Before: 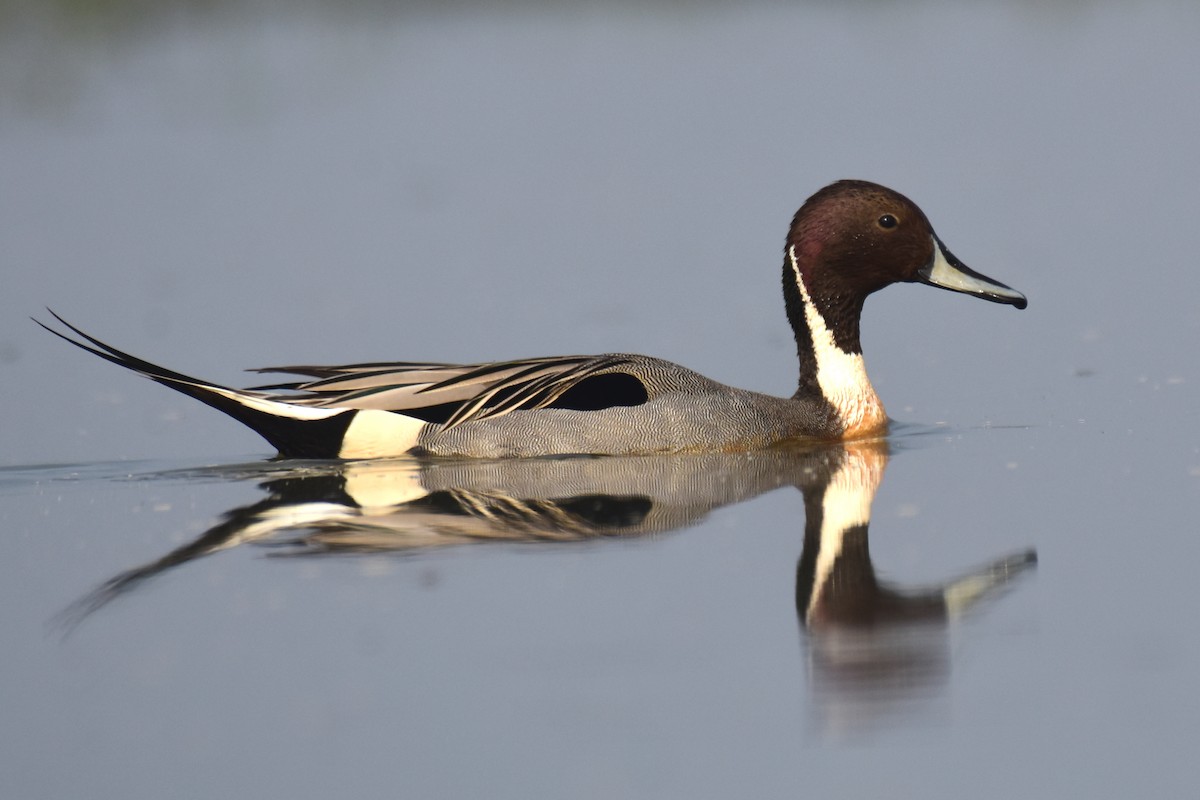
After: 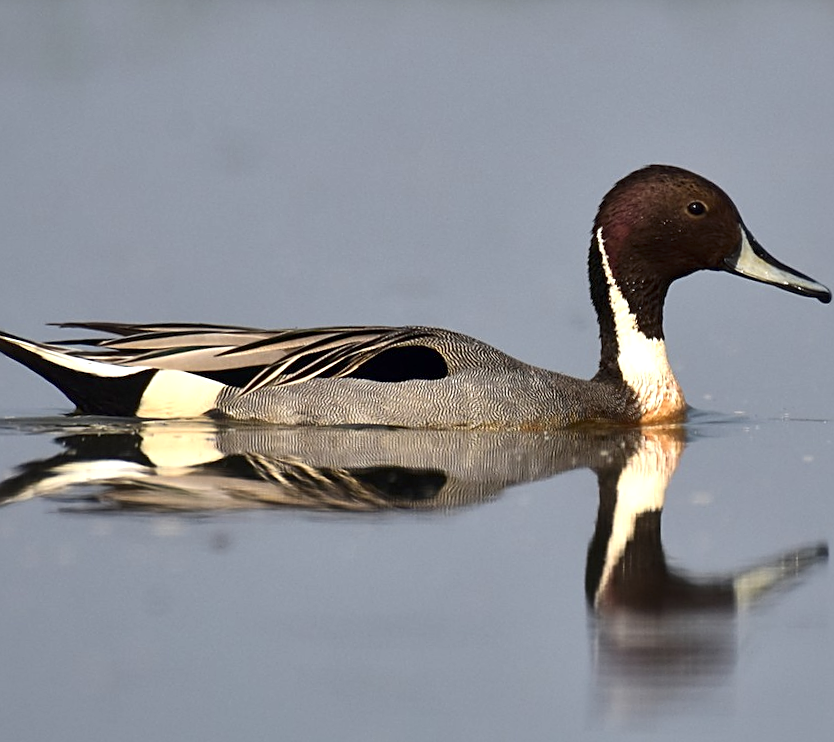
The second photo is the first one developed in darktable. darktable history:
sharpen: on, module defaults
crop and rotate: angle -2.96°, left 14.199%, top 0.025%, right 10.94%, bottom 0.045%
local contrast: mode bilateral grid, contrast 25, coarseness 59, detail 152%, midtone range 0.2
